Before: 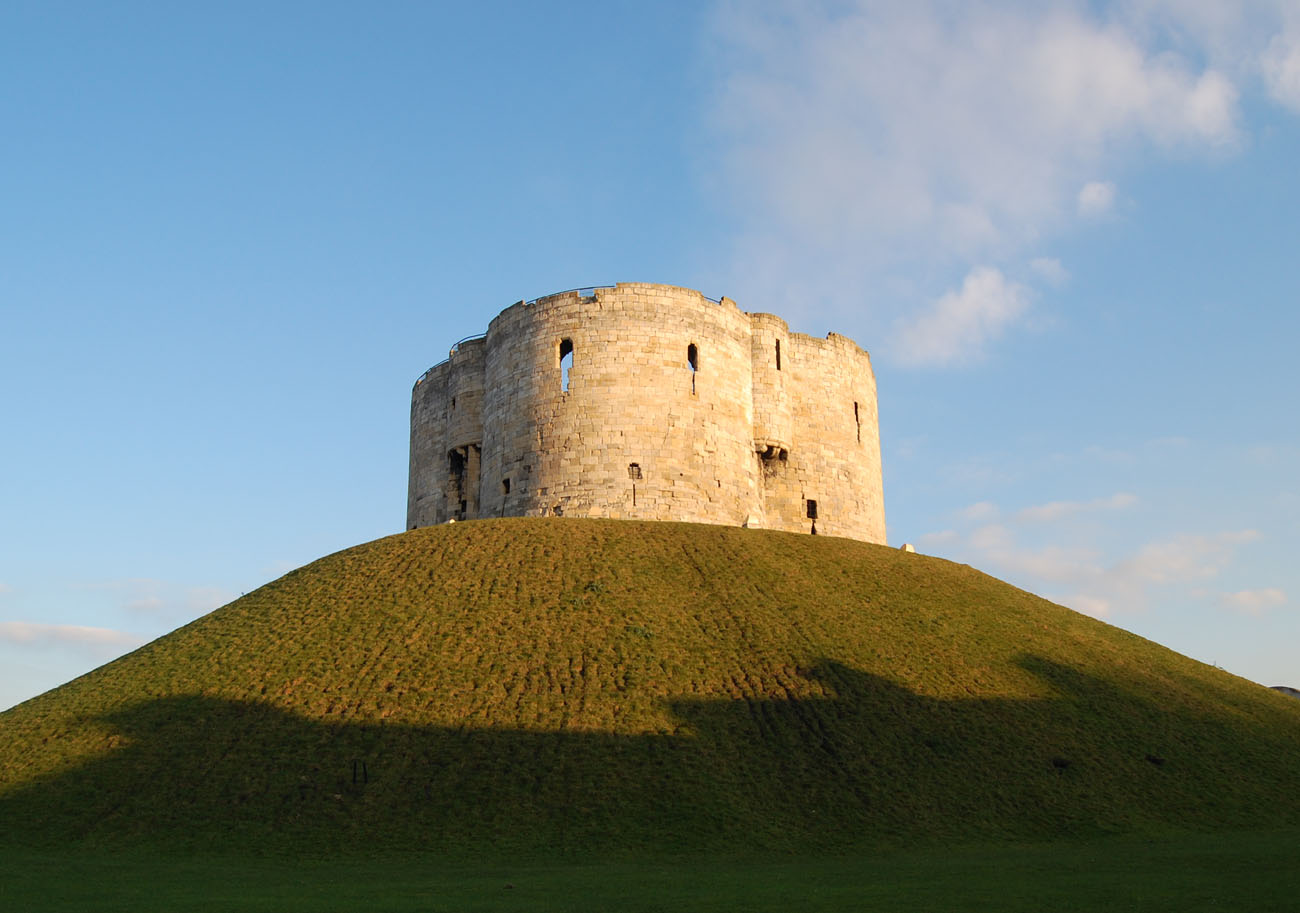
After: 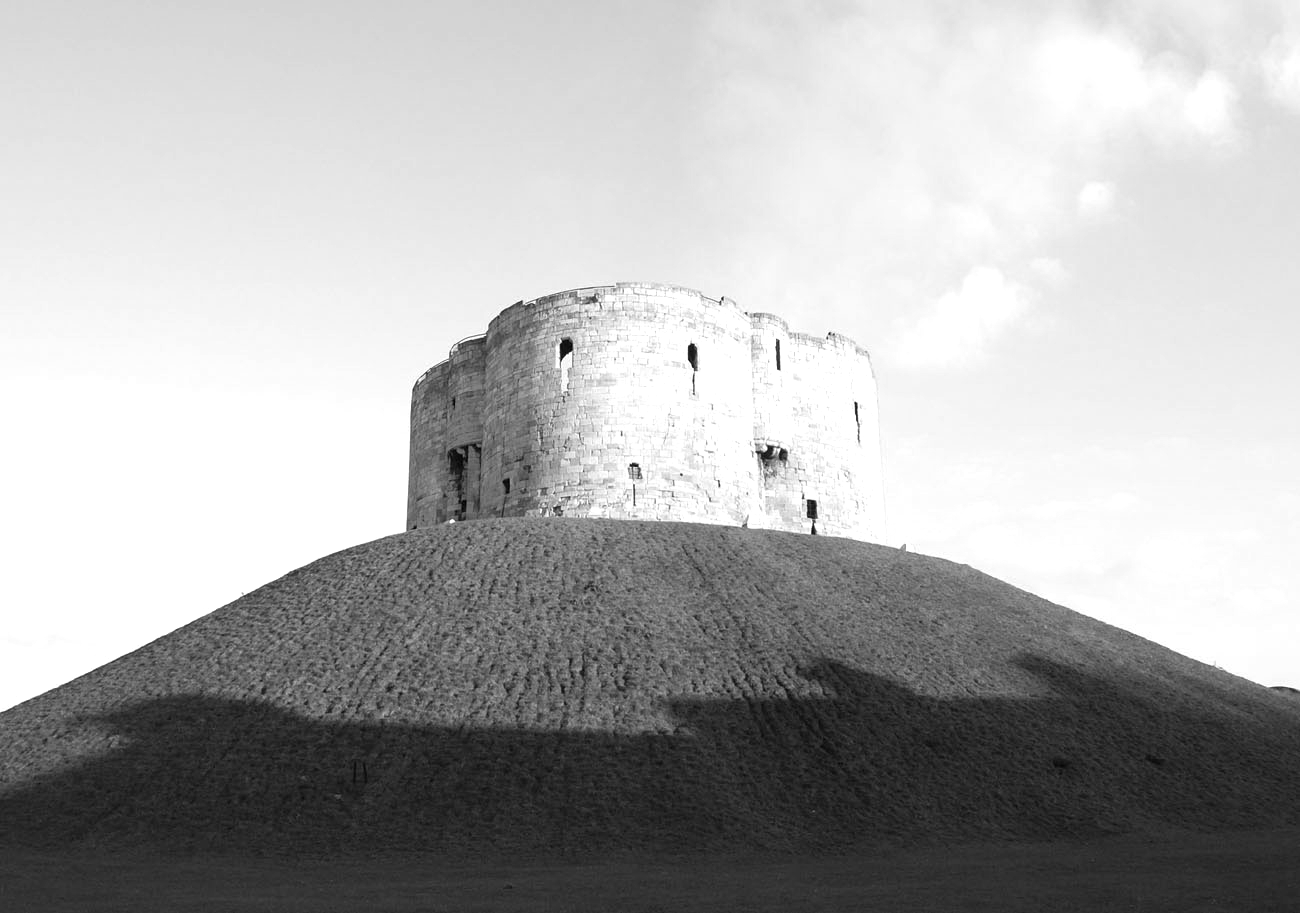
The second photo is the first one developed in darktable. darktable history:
color calibration: output gray [0.31, 0.36, 0.33, 0], gray › normalize channels true, illuminant same as pipeline (D50), adaptation XYZ, x 0.346, y 0.359, gamut compression 0
exposure: exposure 0.943 EV, compensate highlight preservation false
